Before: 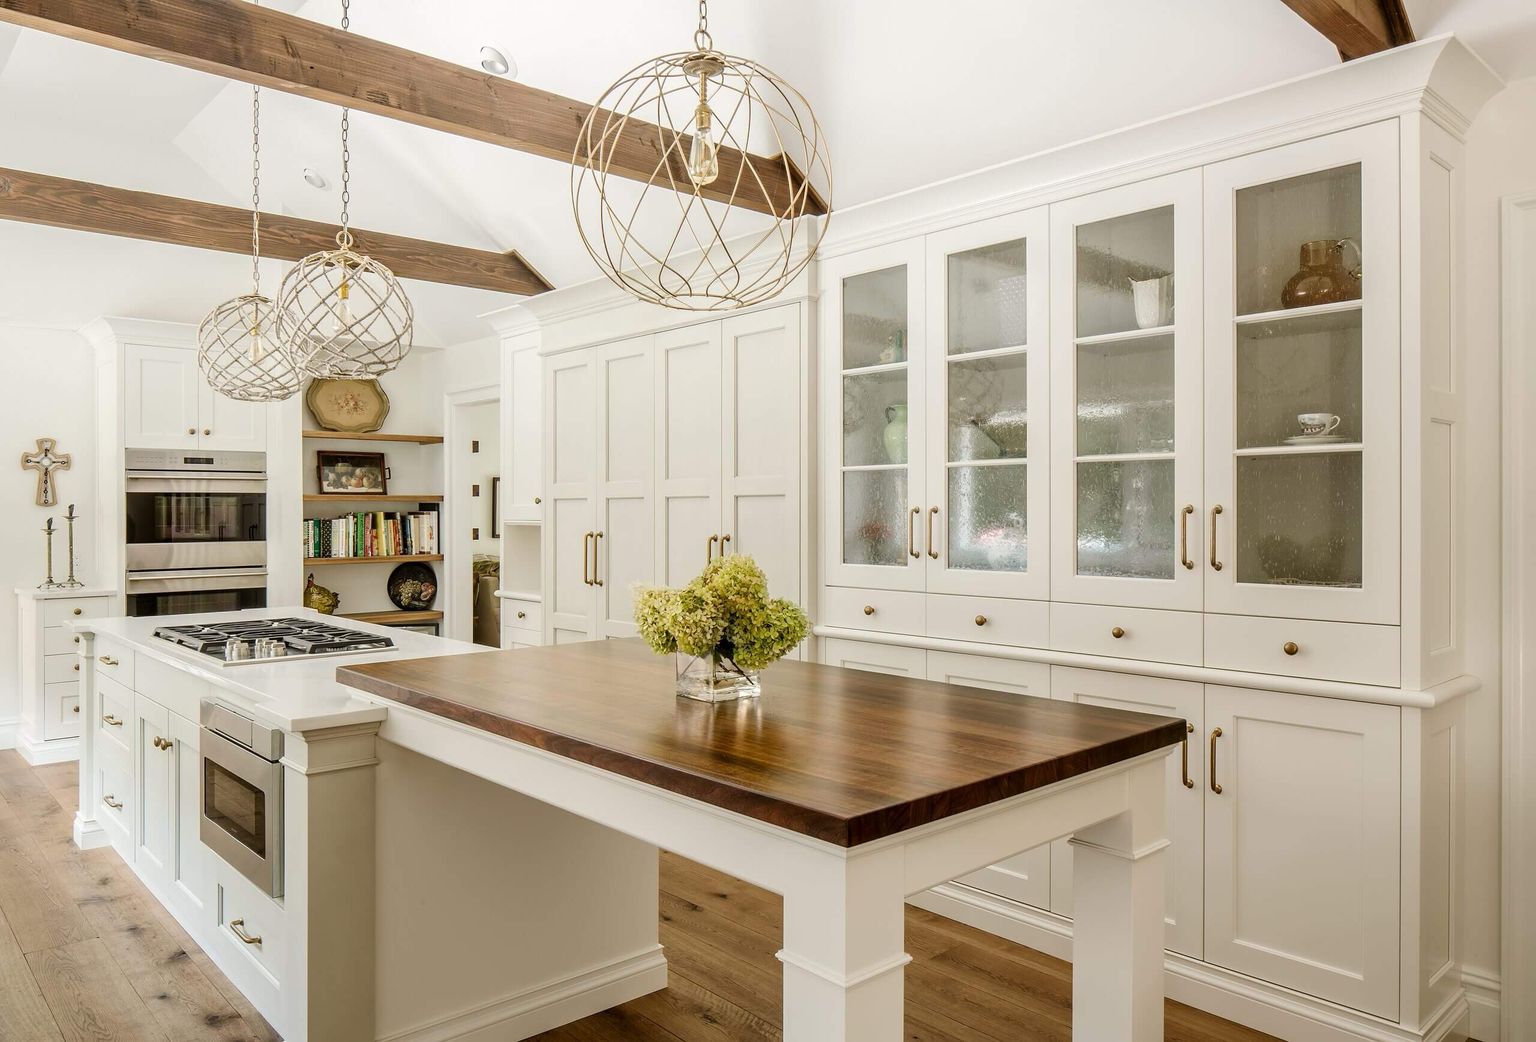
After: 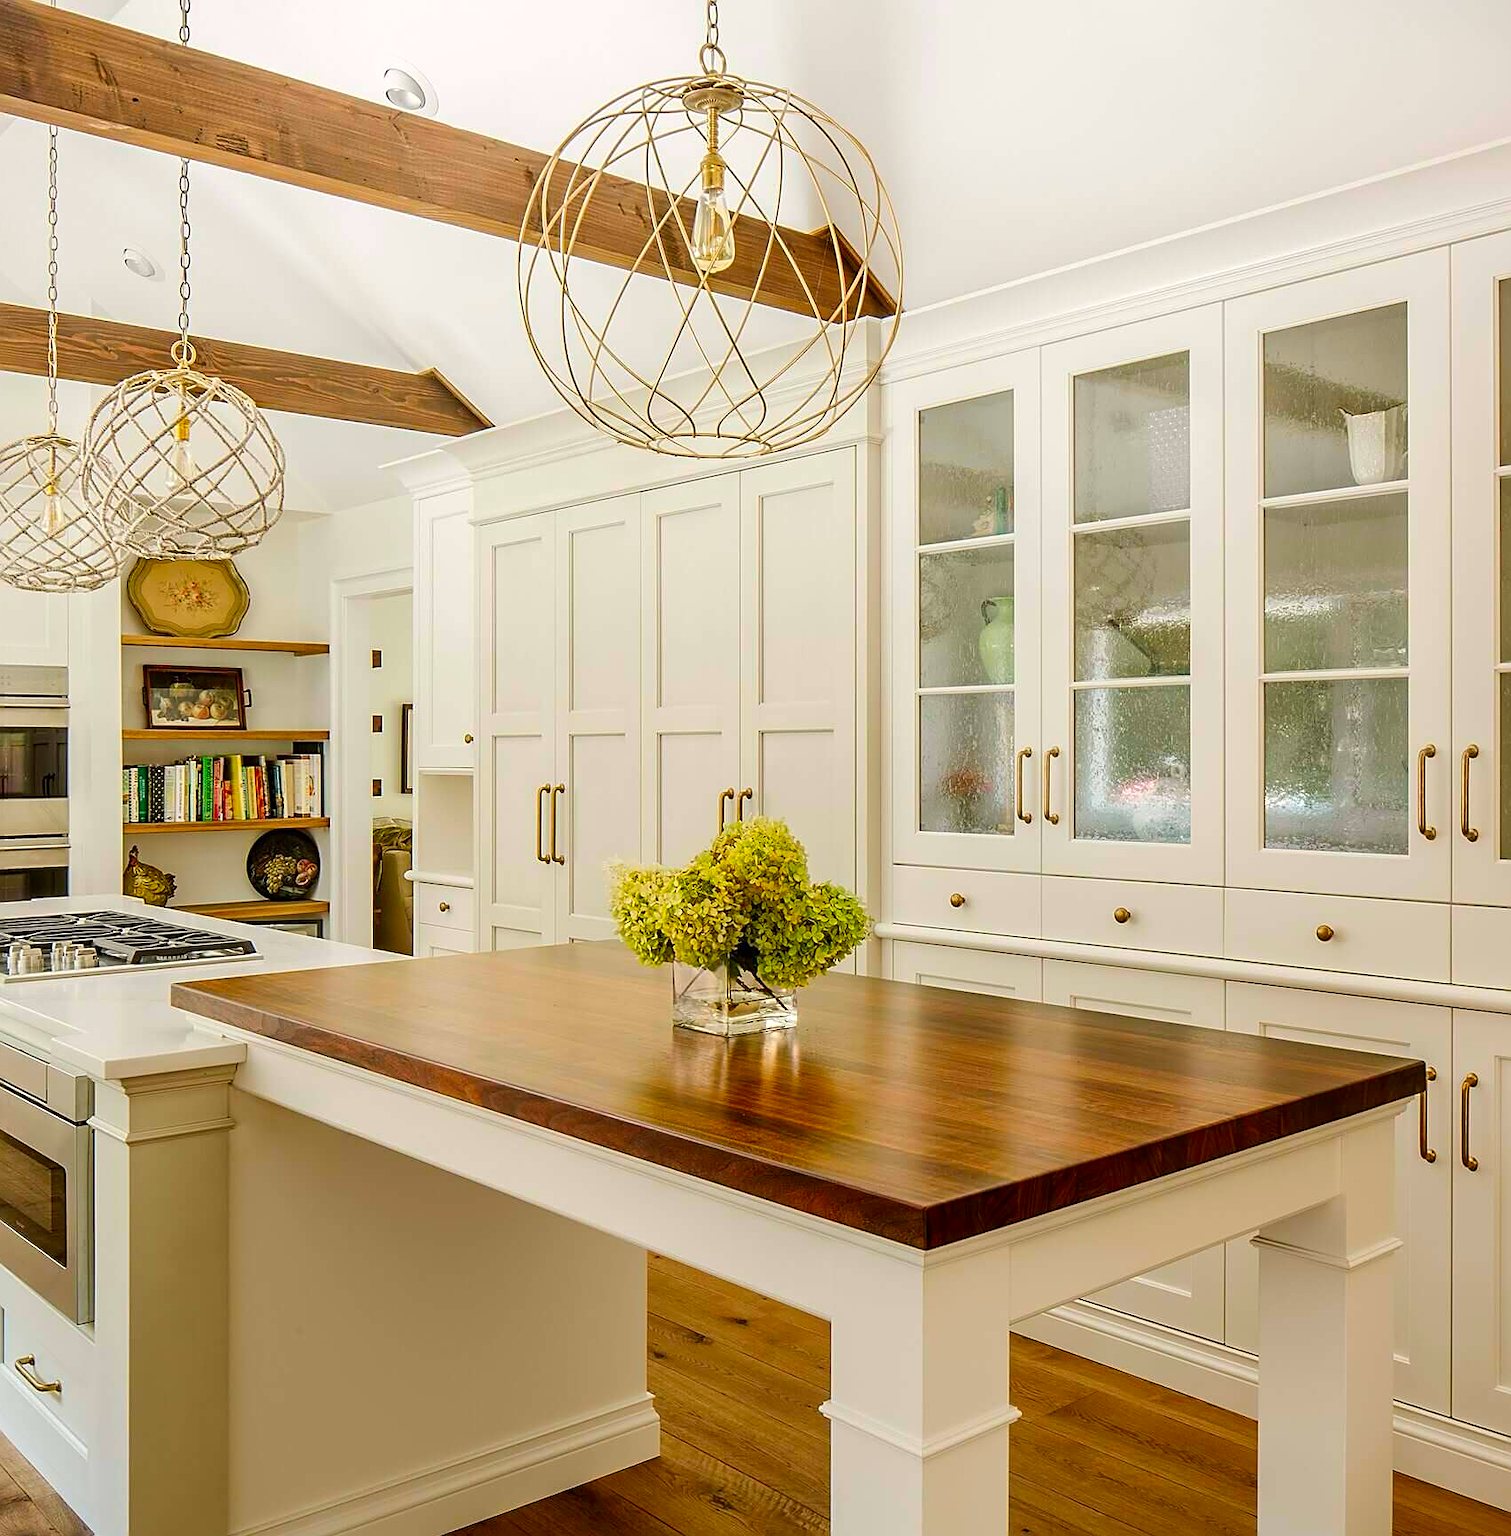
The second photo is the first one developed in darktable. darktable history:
tone equalizer: edges refinement/feathering 500, mask exposure compensation -1.57 EV, preserve details no
color correction: highlights b* 0.047, saturation 1.79
sharpen: on, module defaults
crop and rotate: left 14.371%, right 18.927%
